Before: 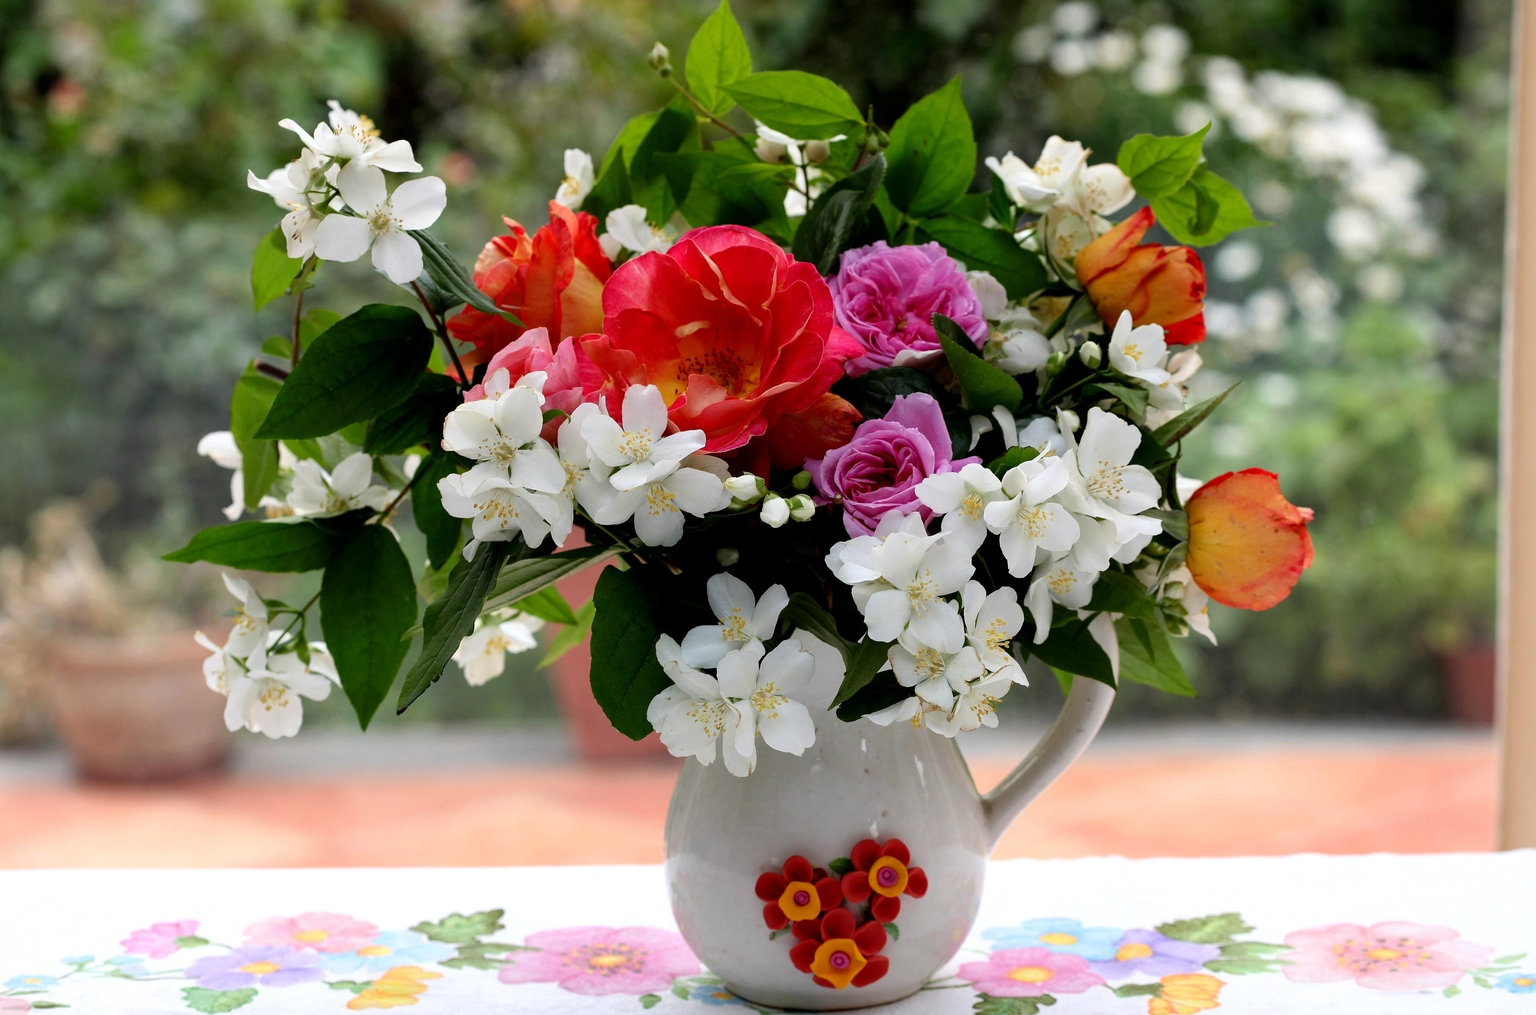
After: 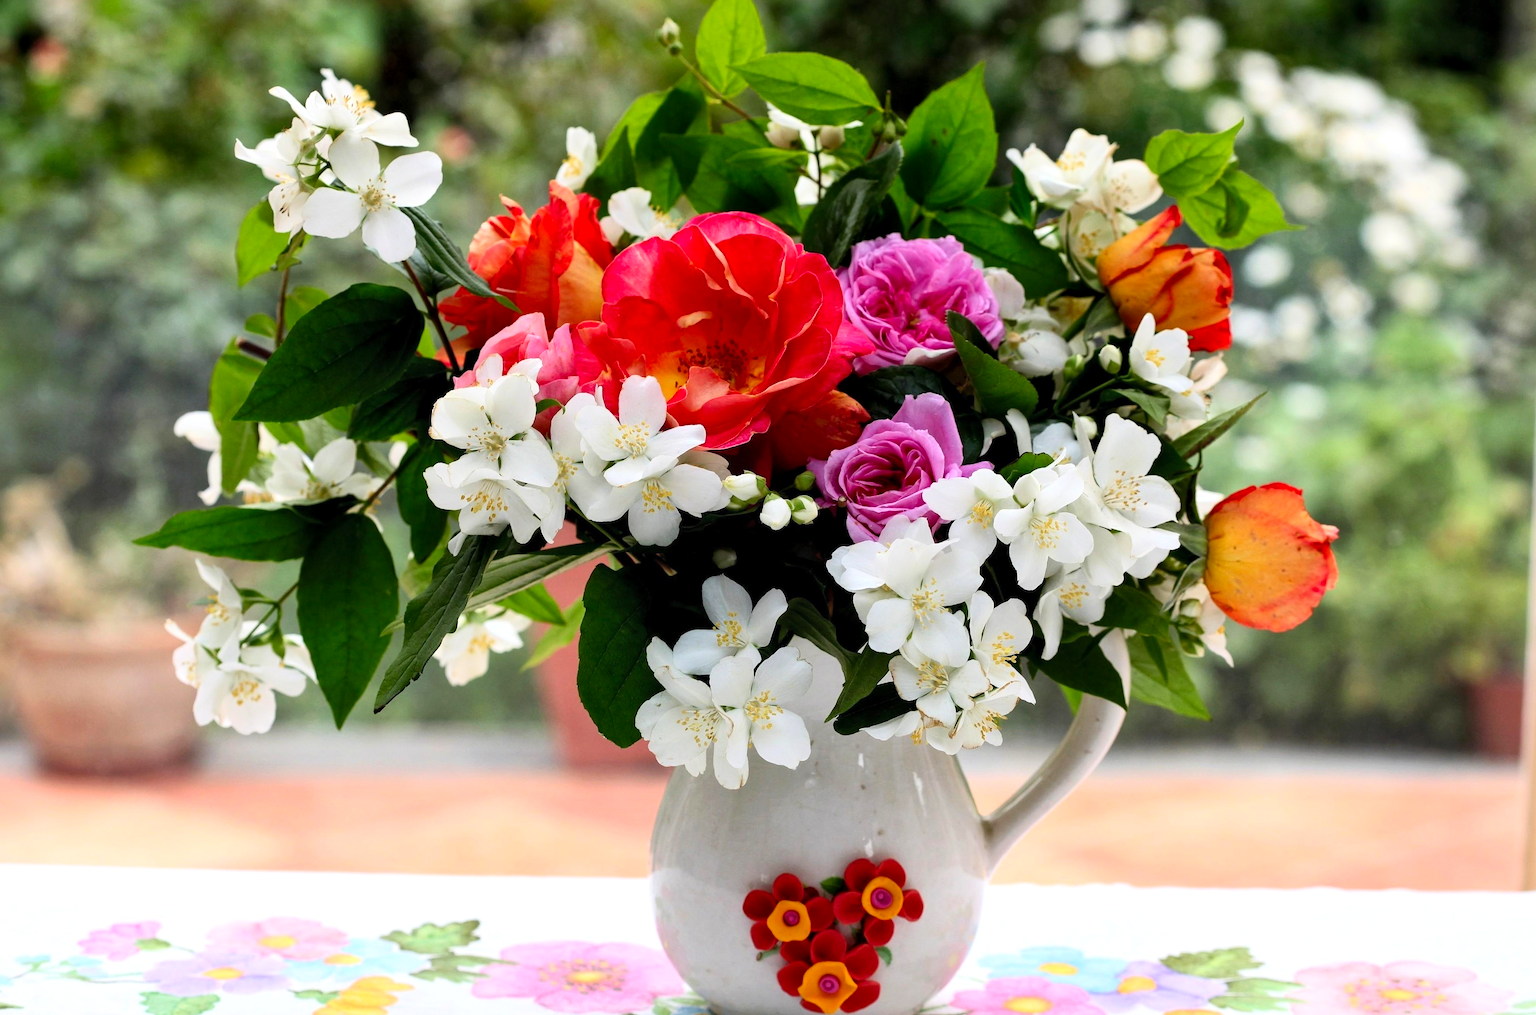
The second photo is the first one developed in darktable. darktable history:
crop and rotate: angle -1.74°
local contrast: mode bilateral grid, contrast 19, coarseness 50, detail 119%, midtone range 0.2
contrast brightness saturation: contrast 0.199, brightness 0.157, saturation 0.225
